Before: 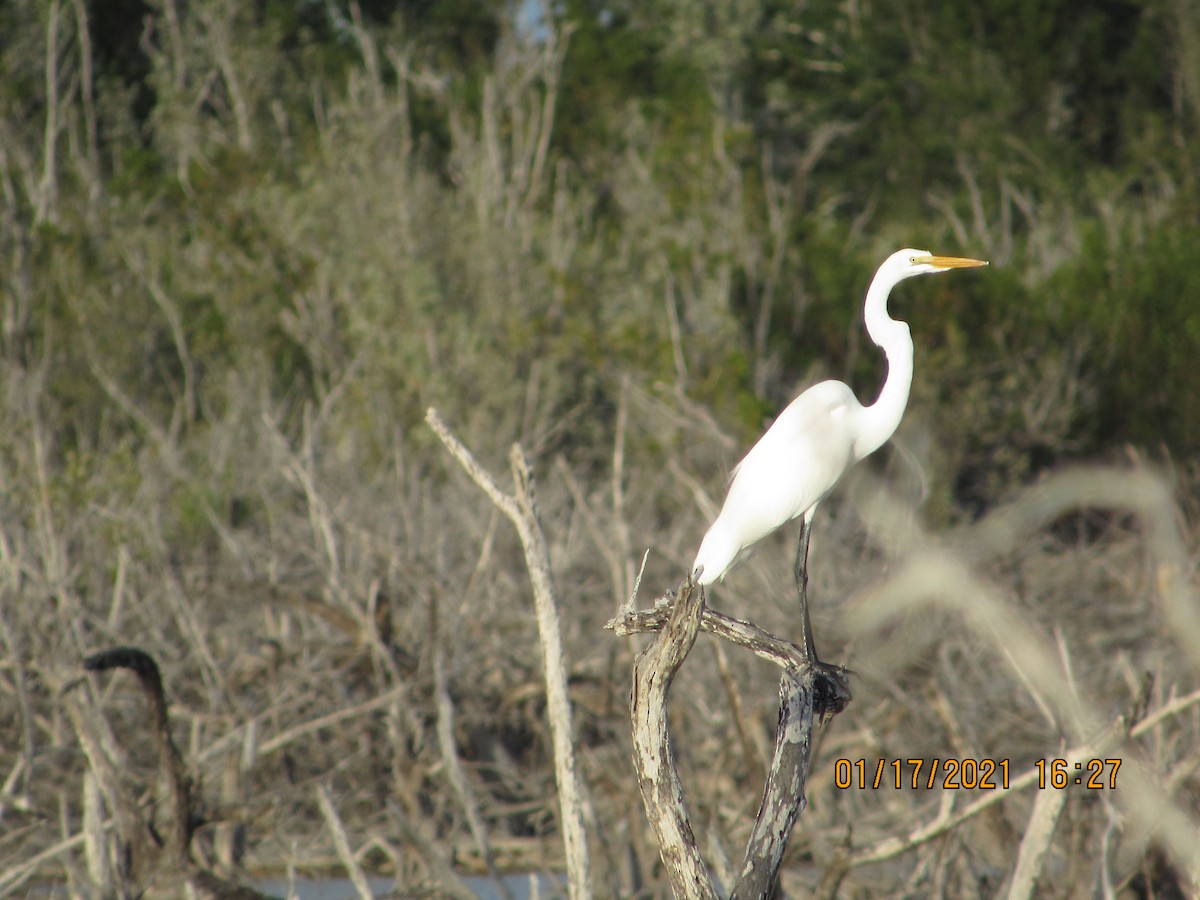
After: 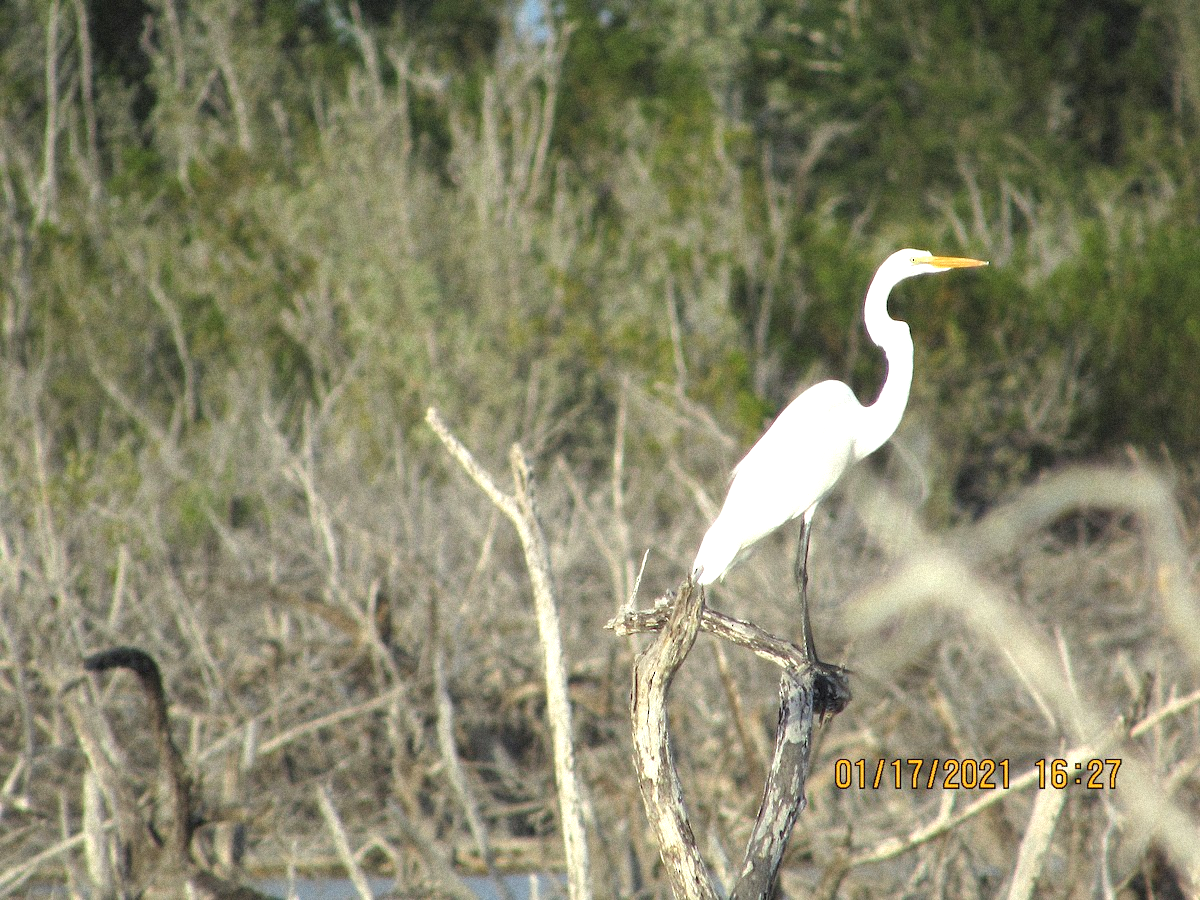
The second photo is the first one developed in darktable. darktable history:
exposure: black level correction 0, exposure 0.7 EV, compensate exposure bias true, compensate highlight preservation false
grain: mid-tones bias 0%
white balance: red 0.986, blue 1.01
